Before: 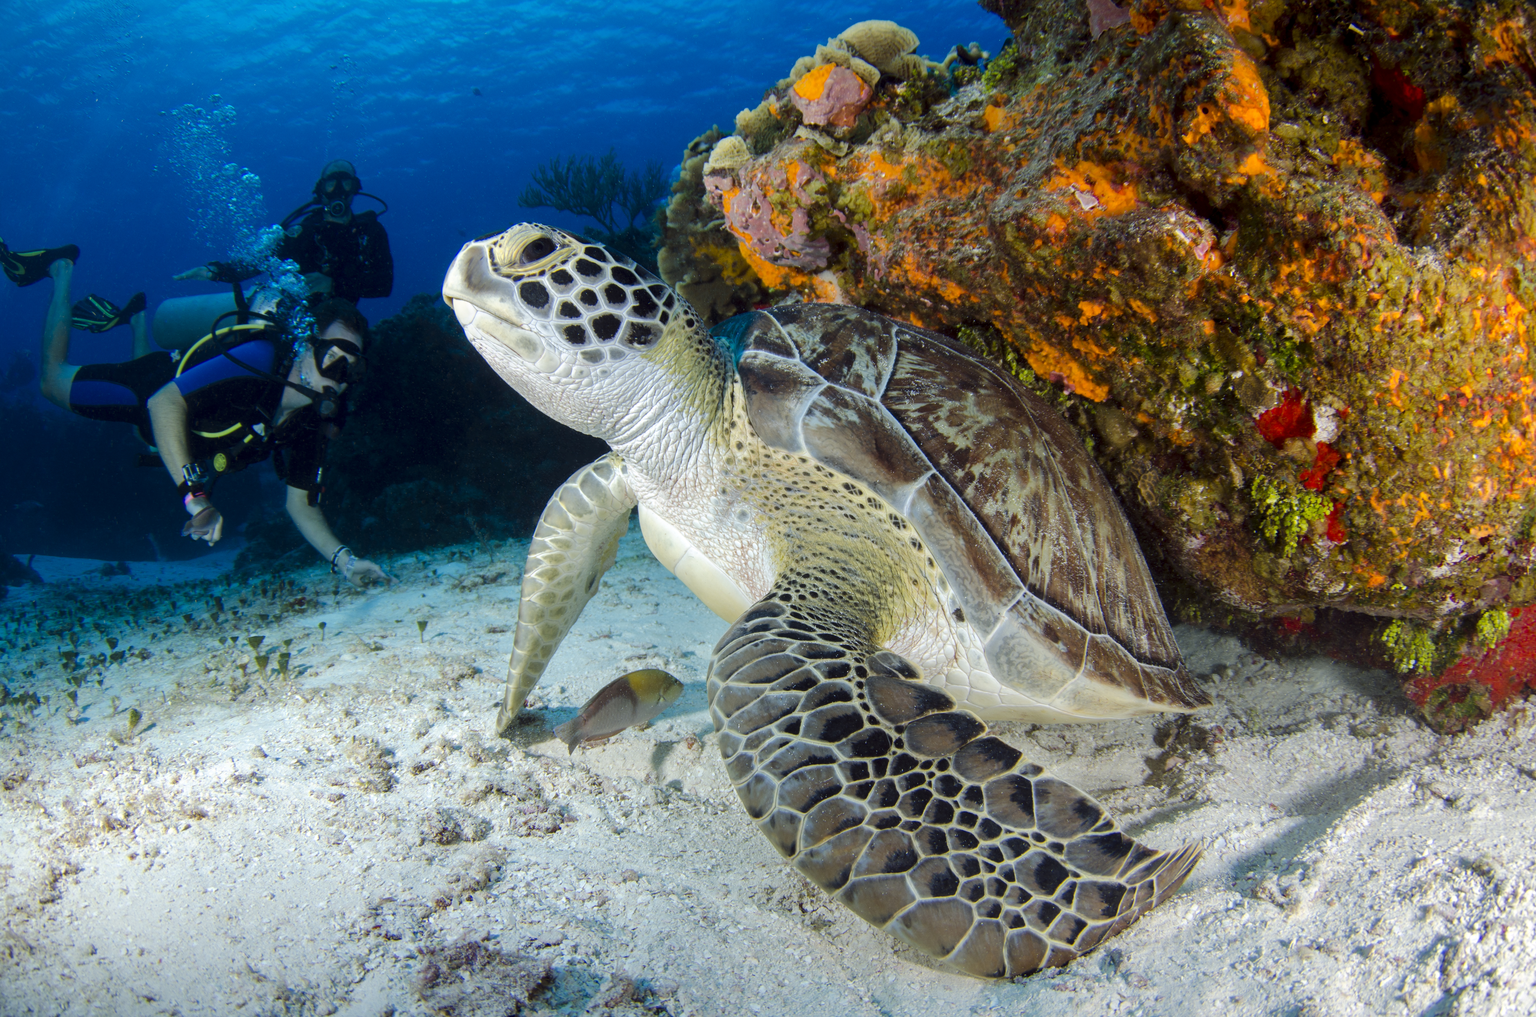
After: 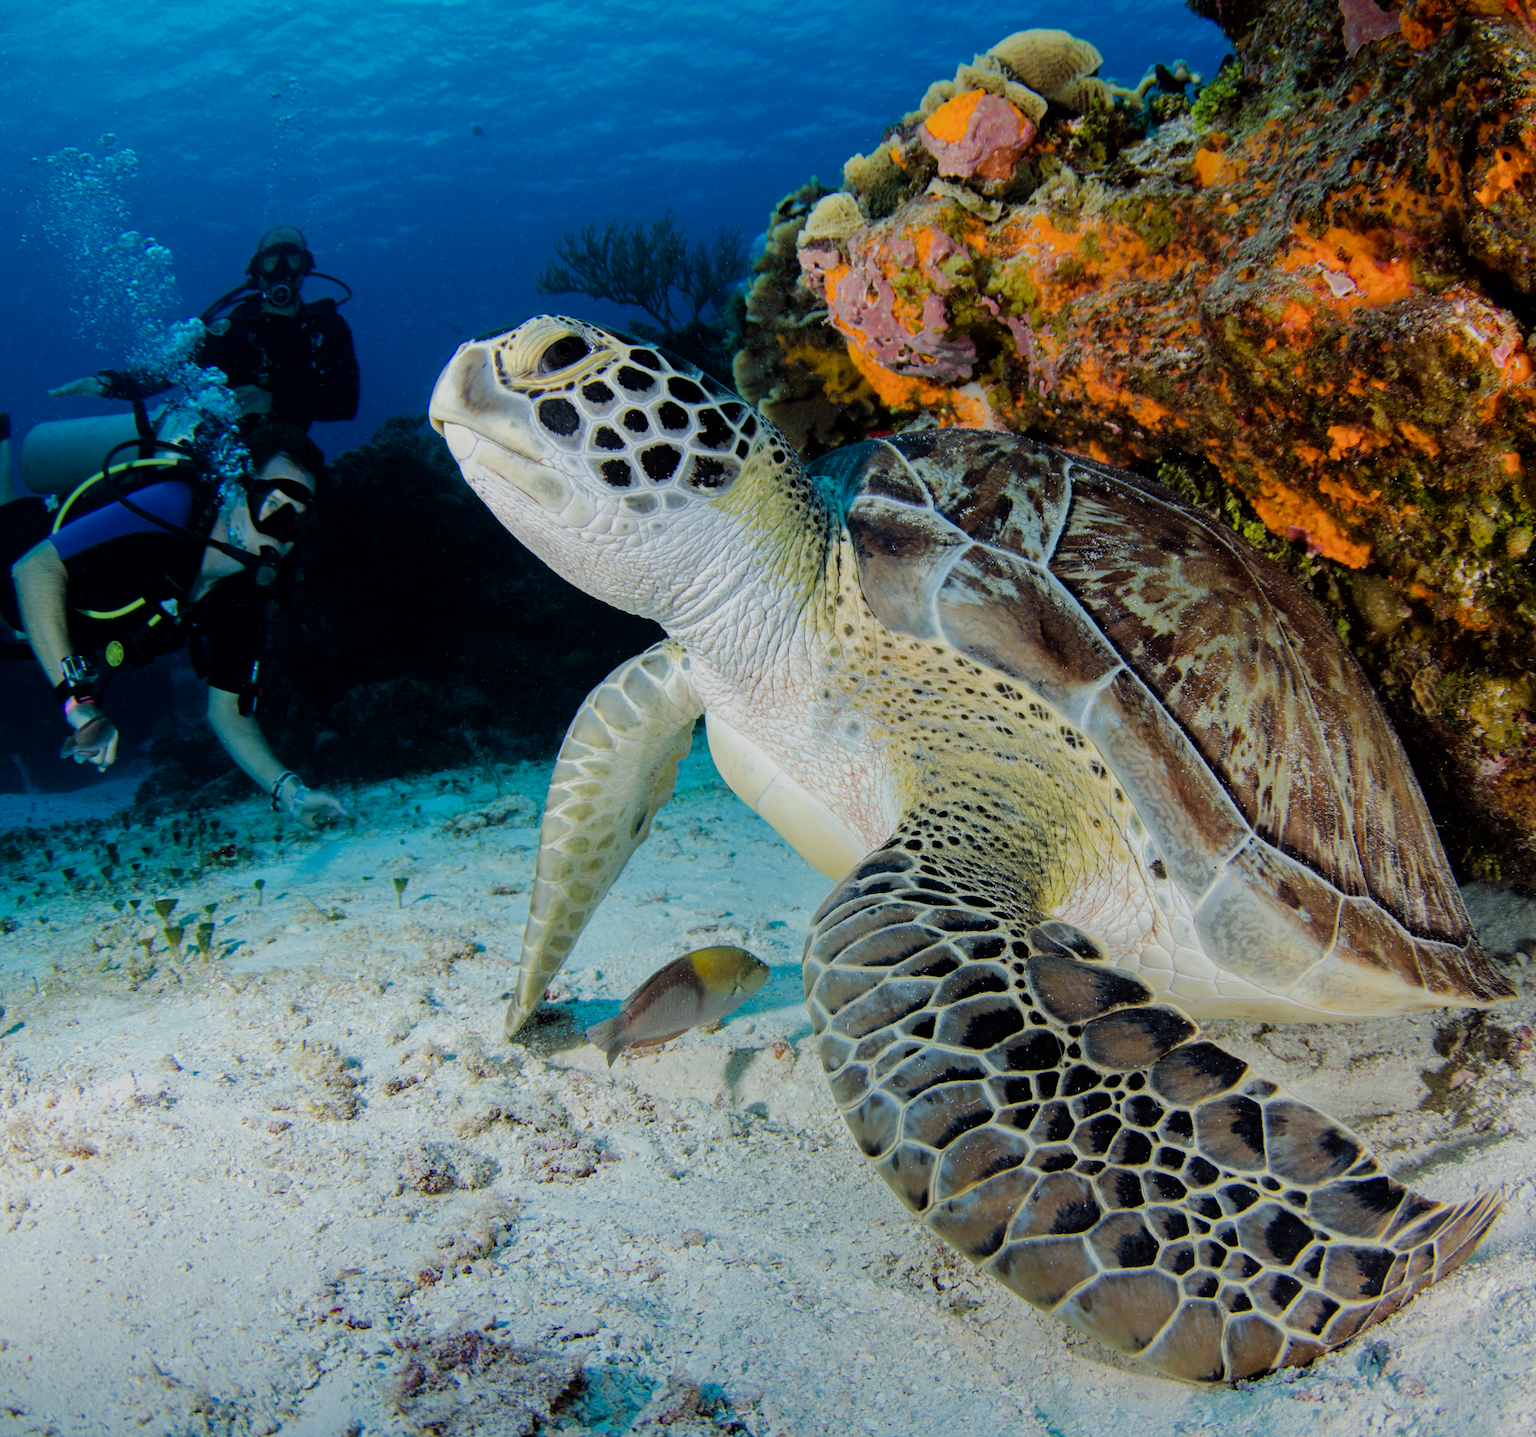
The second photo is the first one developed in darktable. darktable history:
crop and rotate: left 9.061%, right 20.142%
filmic rgb: black relative exposure -7.65 EV, white relative exposure 4.56 EV, hardness 3.61
haze removal: on, module defaults
